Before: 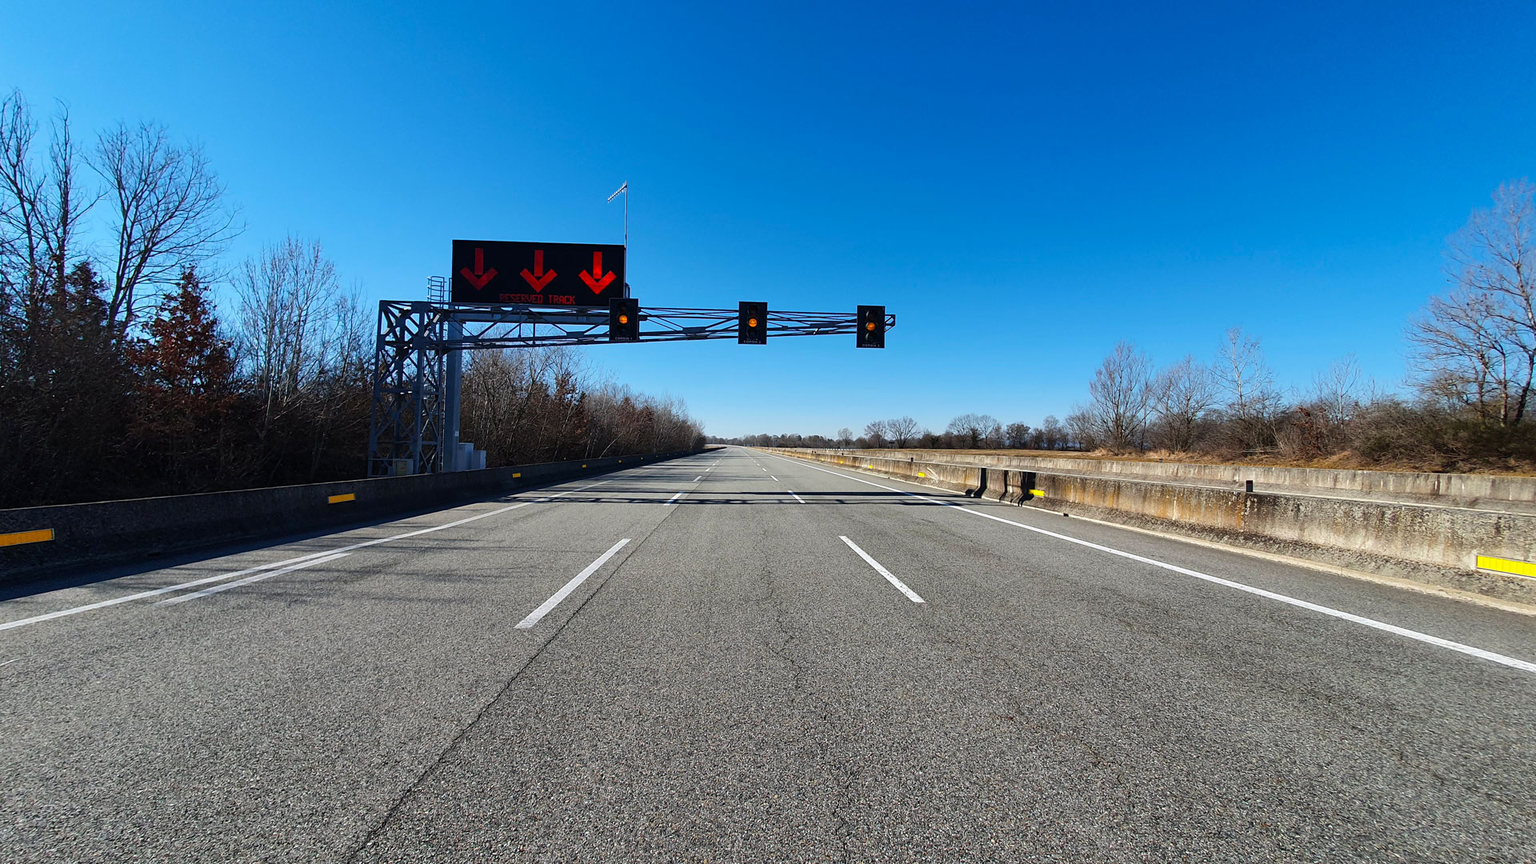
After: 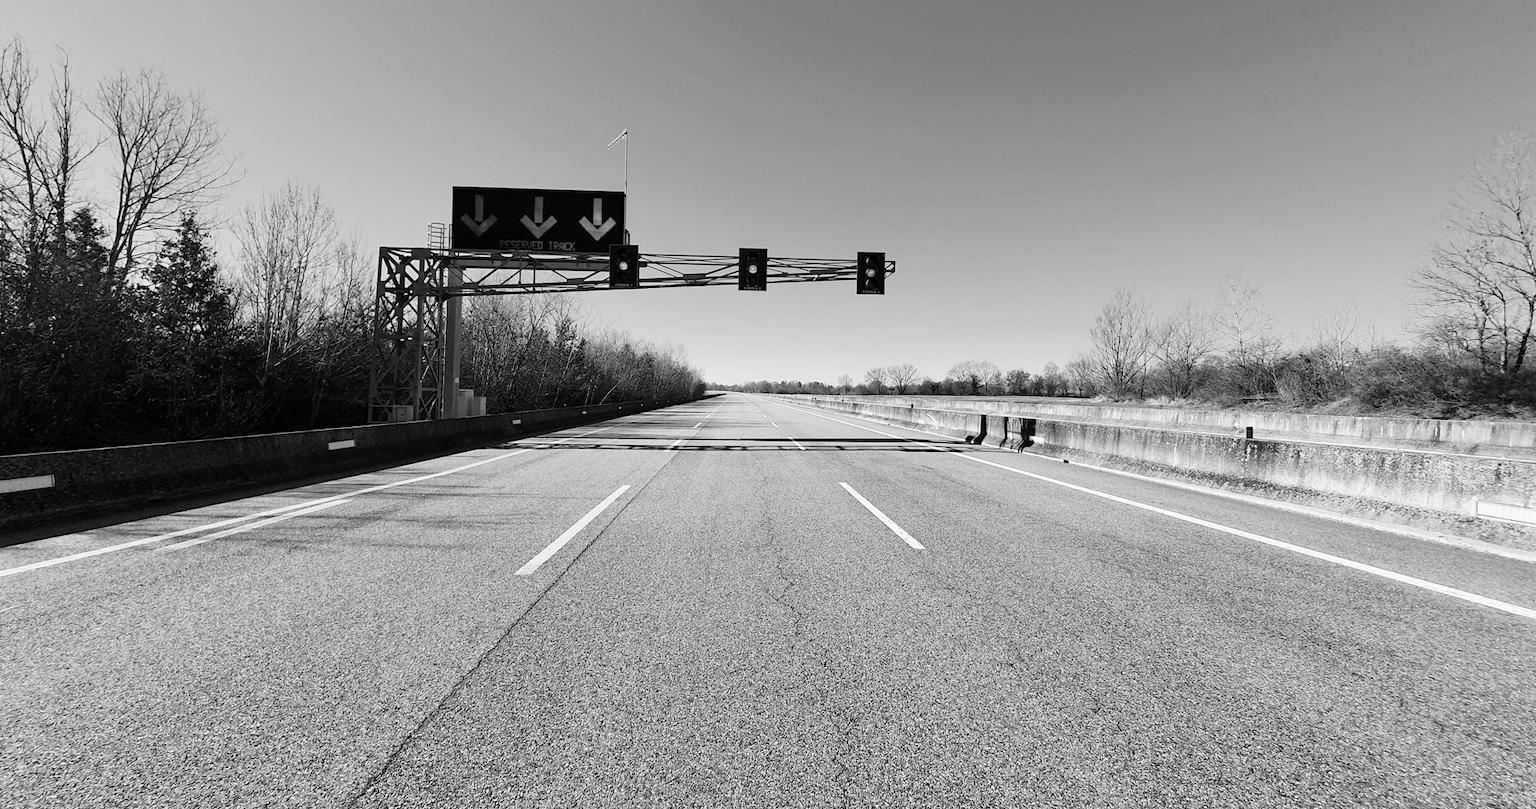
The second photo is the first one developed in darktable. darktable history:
exposure: exposure 1 EV, compensate highlight preservation false
filmic rgb: black relative exposure -8.15 EV, white relative exposure 3.76 EV, hardness 4.46
contrast brightness saturation: saturation -1
crop and rotate: top 6.25%
